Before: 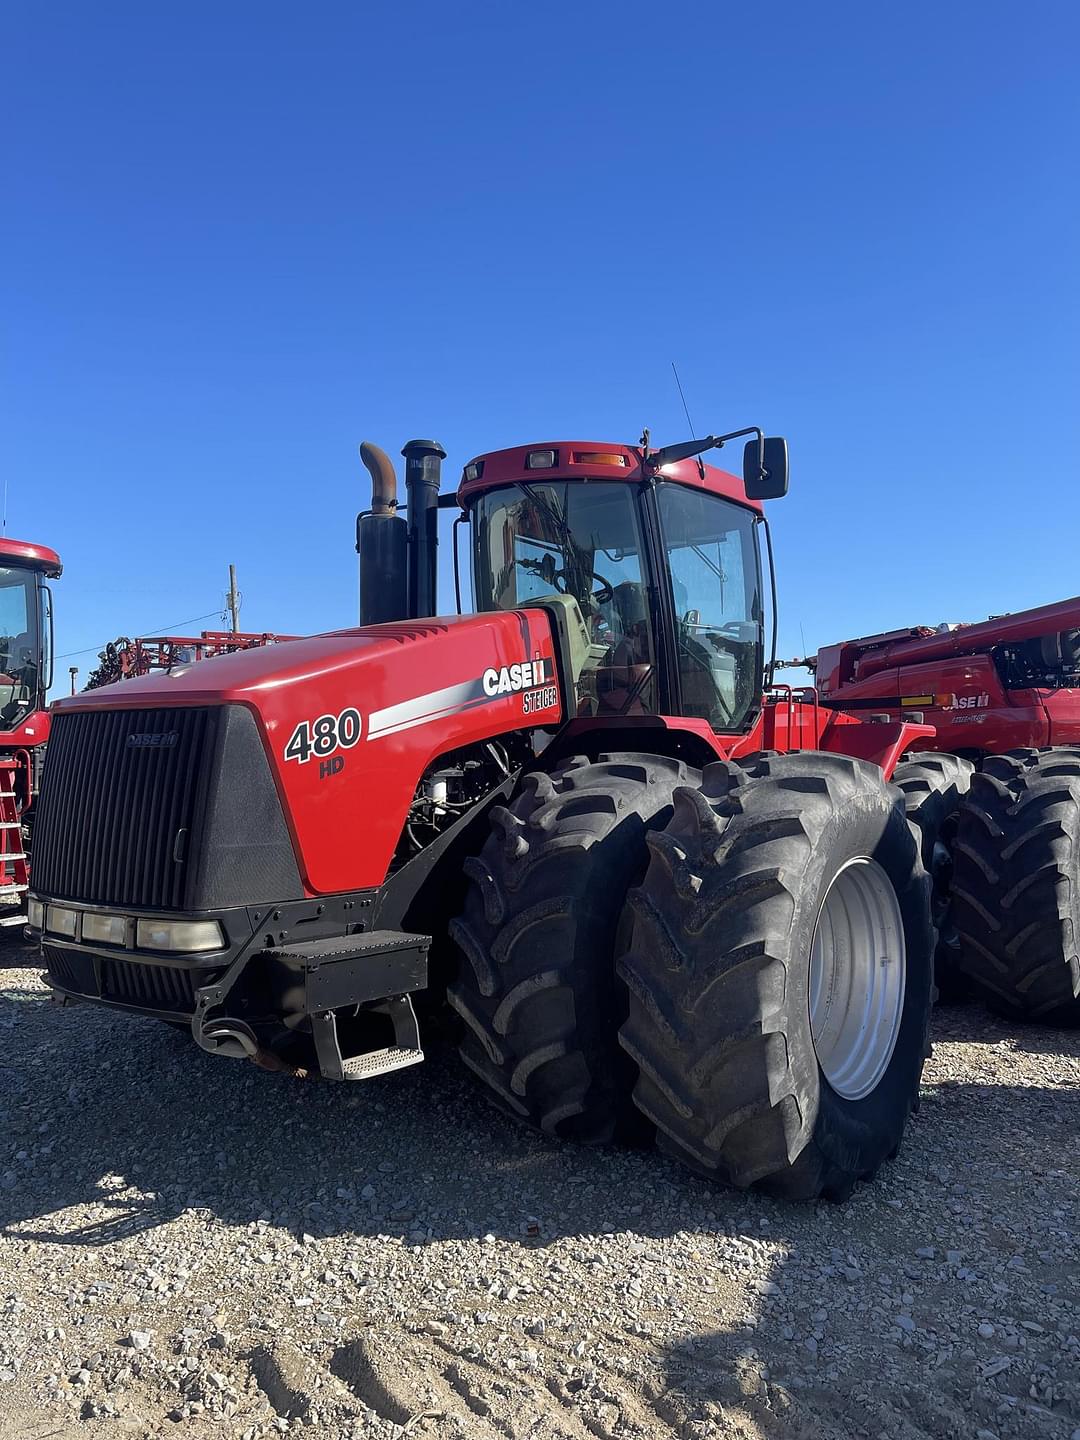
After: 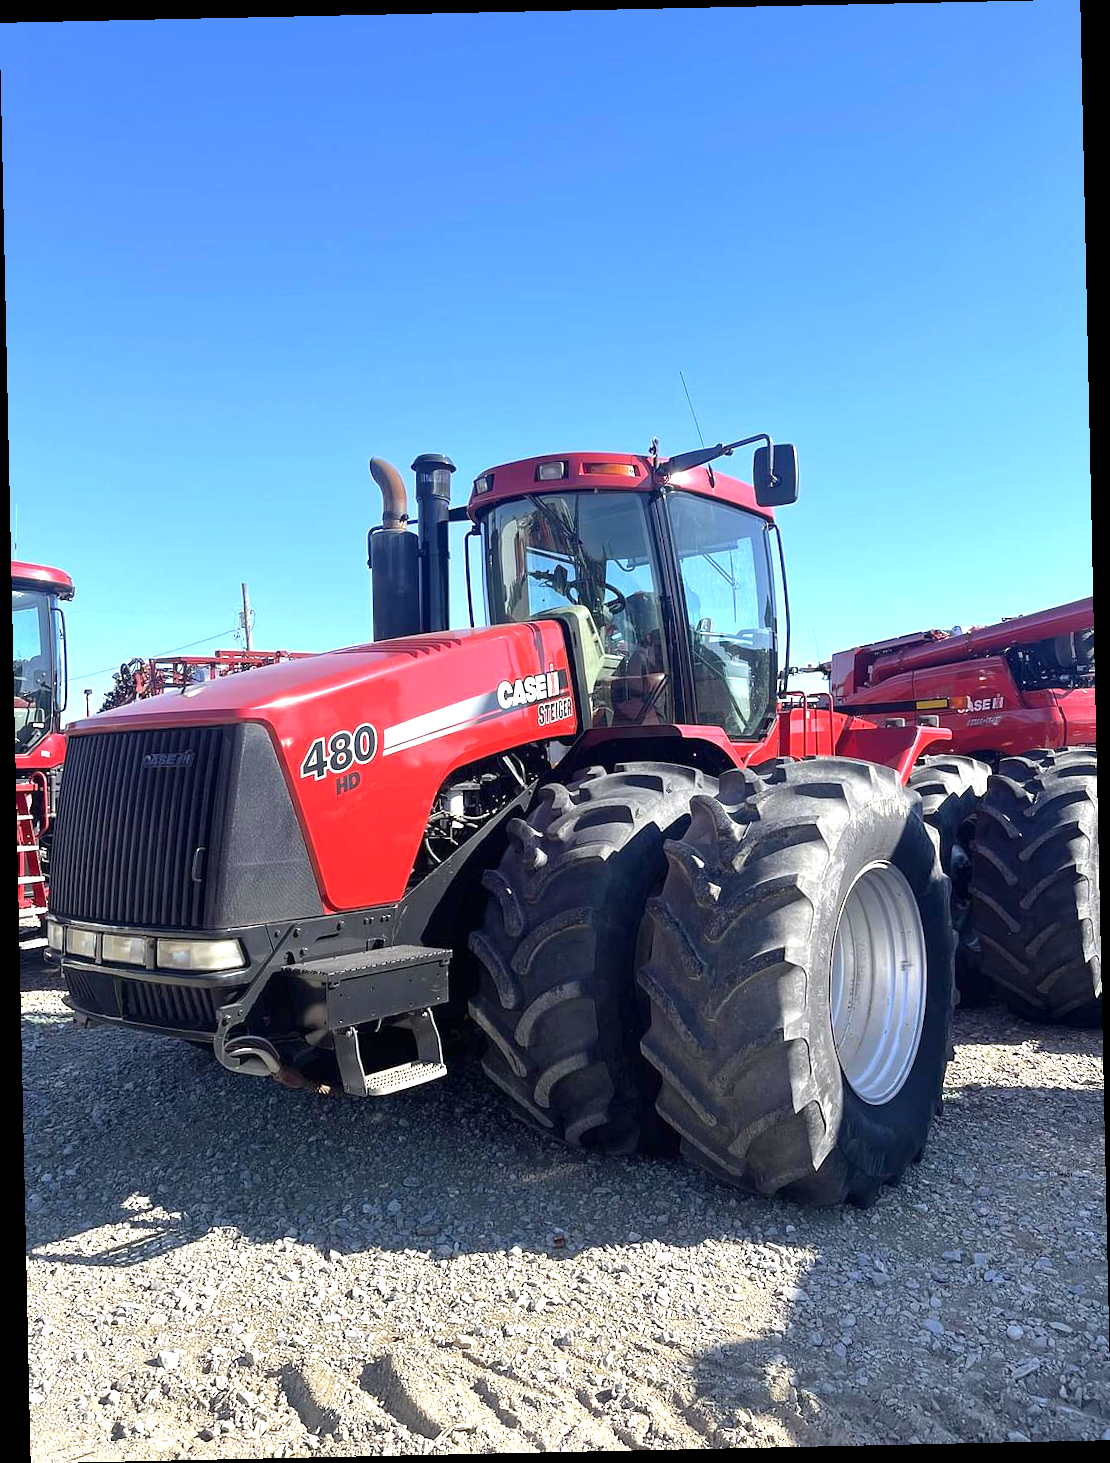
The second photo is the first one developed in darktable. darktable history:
exposure: exposure 1.15 EV, compensate highlight preservation false
rotate and perspective: rotation -1.24°, automatic cropping off
